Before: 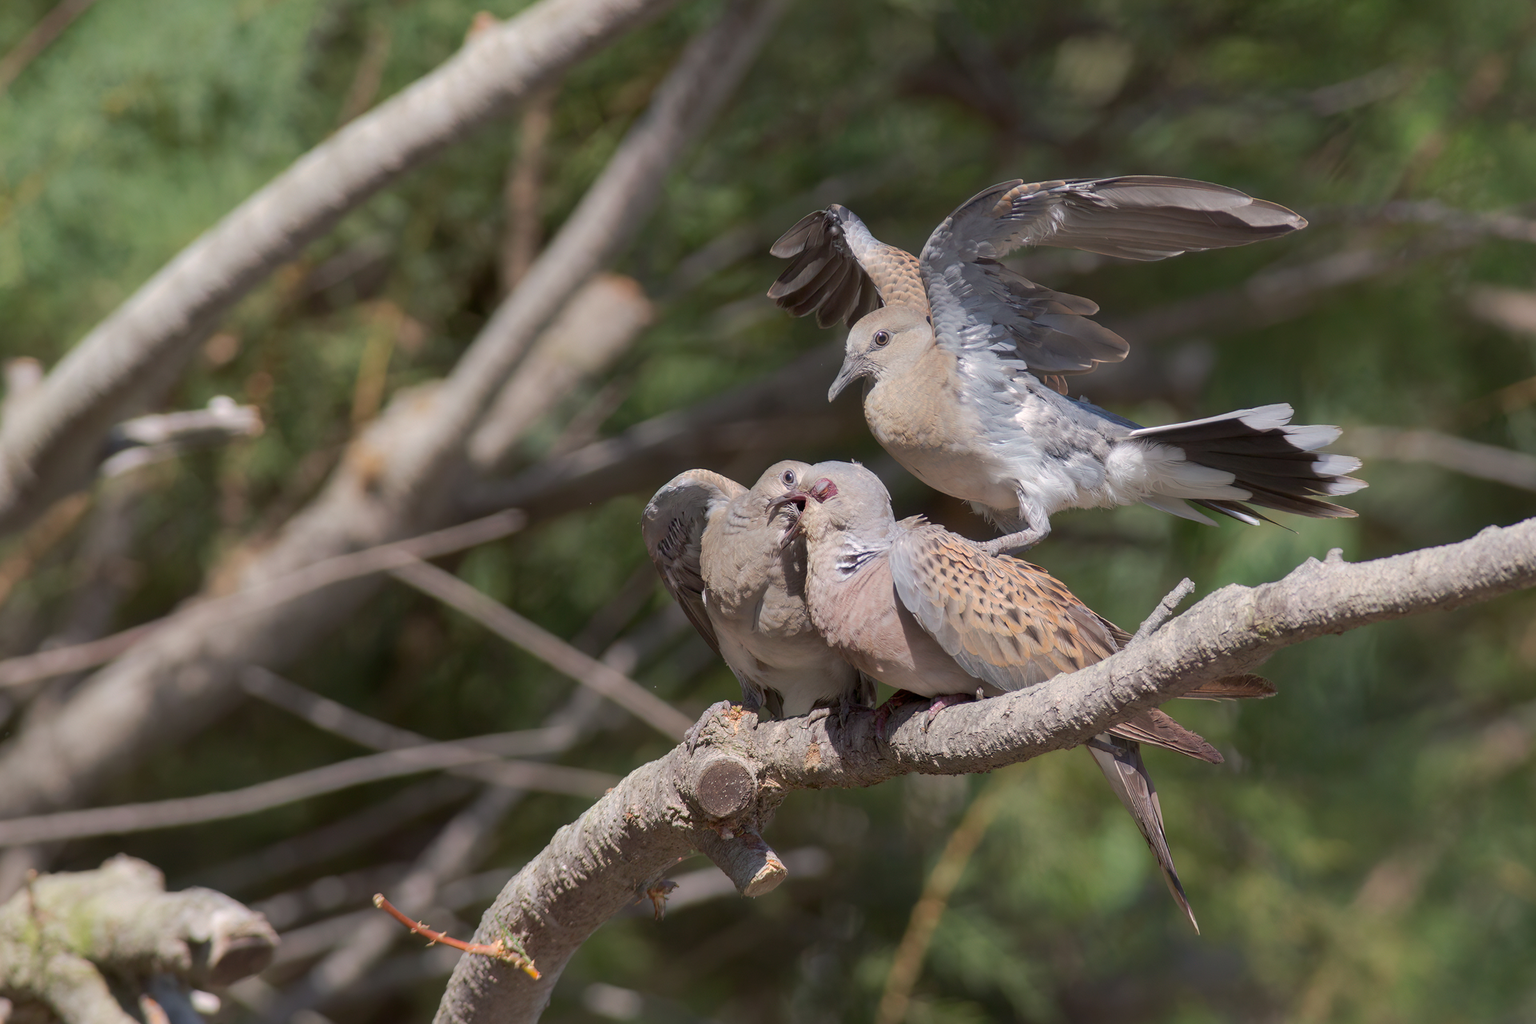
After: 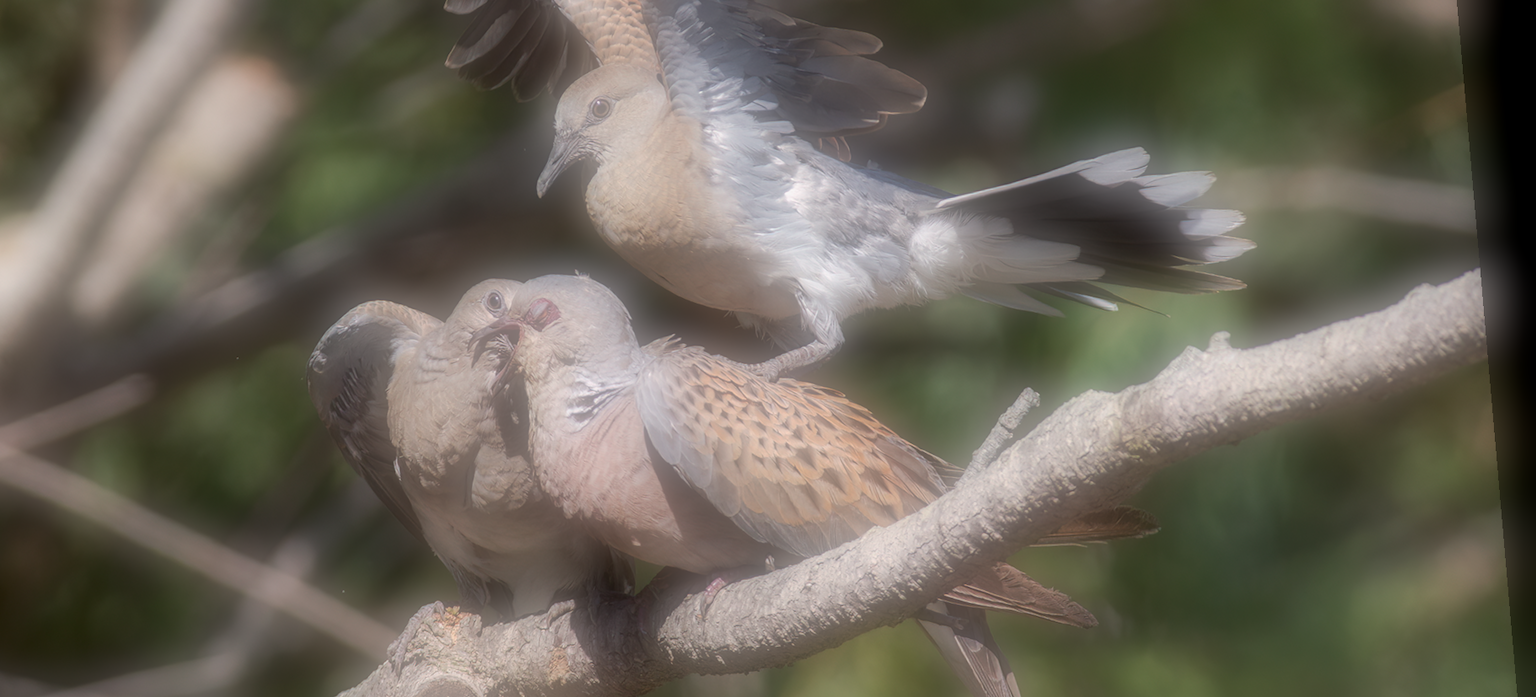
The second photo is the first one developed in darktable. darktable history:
rotate and perspective: rotation -4.98°, automatic cropping off
local contrast: detail 130%
crop and rotate: left 27.938%, top 27.046%, bottom 27.046%
soften: on, module defaults
